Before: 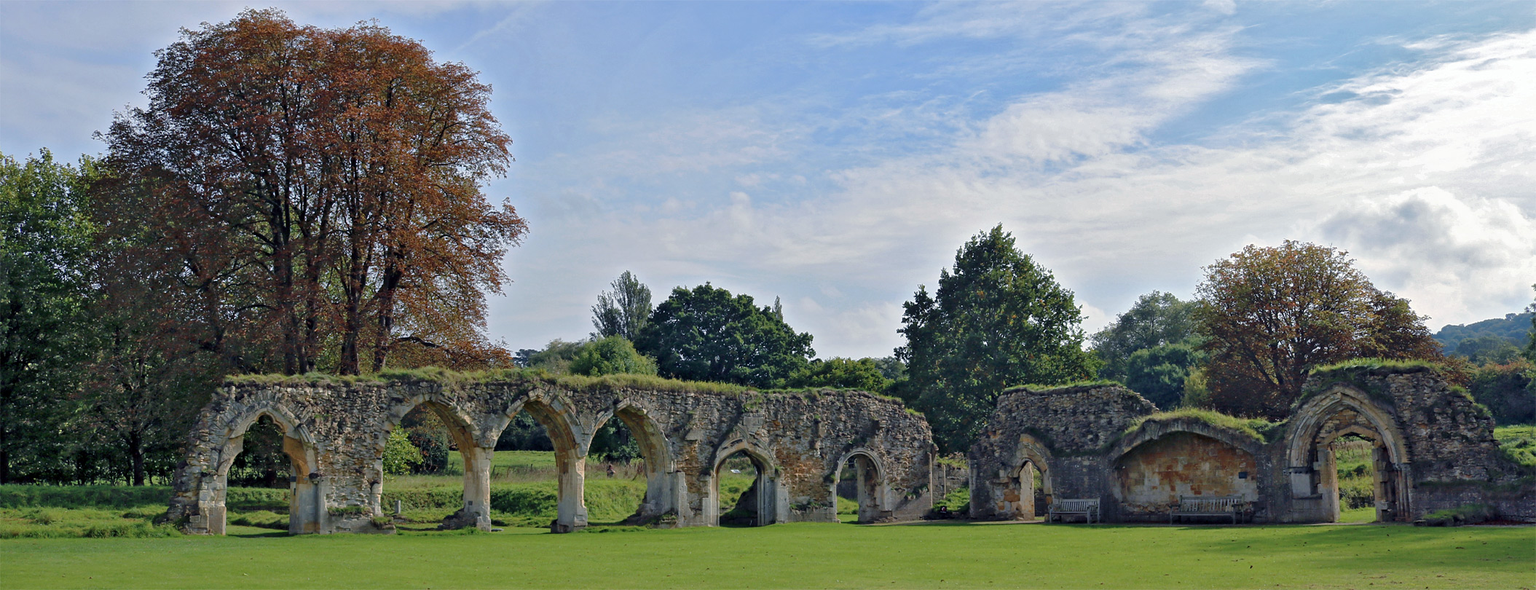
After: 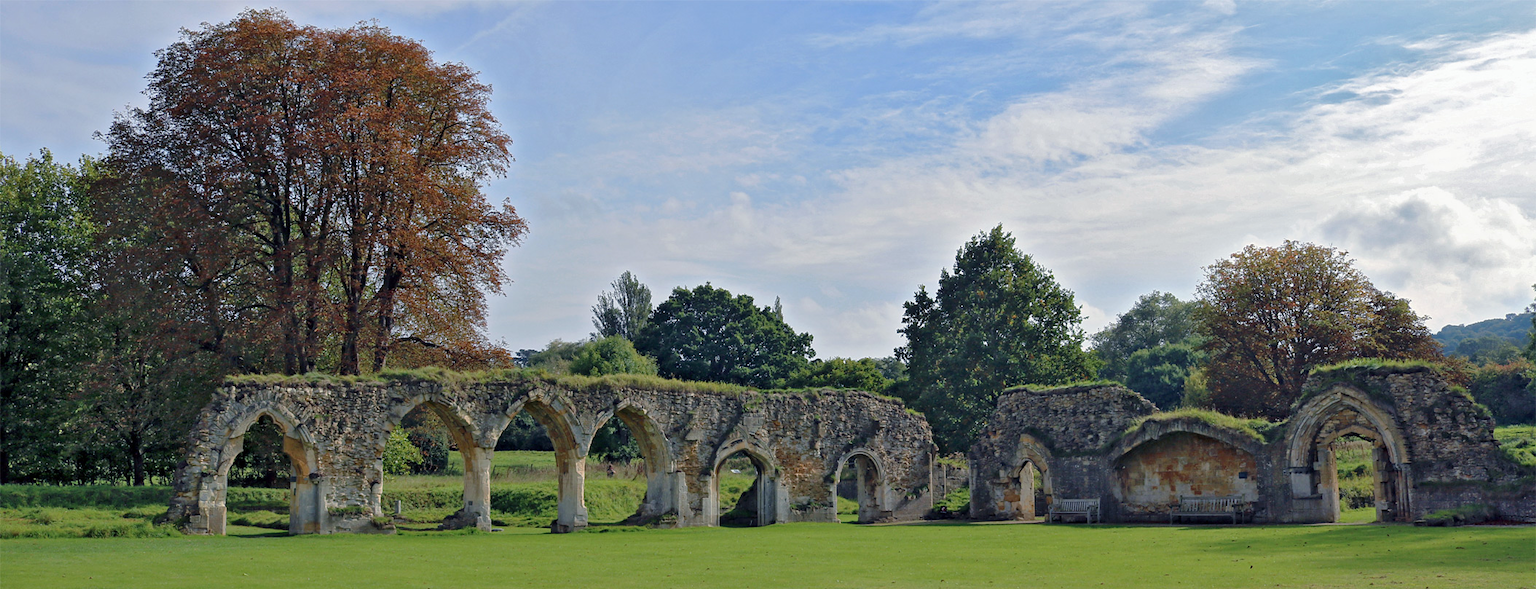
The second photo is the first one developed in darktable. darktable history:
color balance rgb: perceptual saturation grading › global saturation -0.318%, perceptual brilliance grading › global brilliance 2.586%, perceptual brilliance grading › highlights -3.401%, perceptual brilliance grading › shadows 3.593%
